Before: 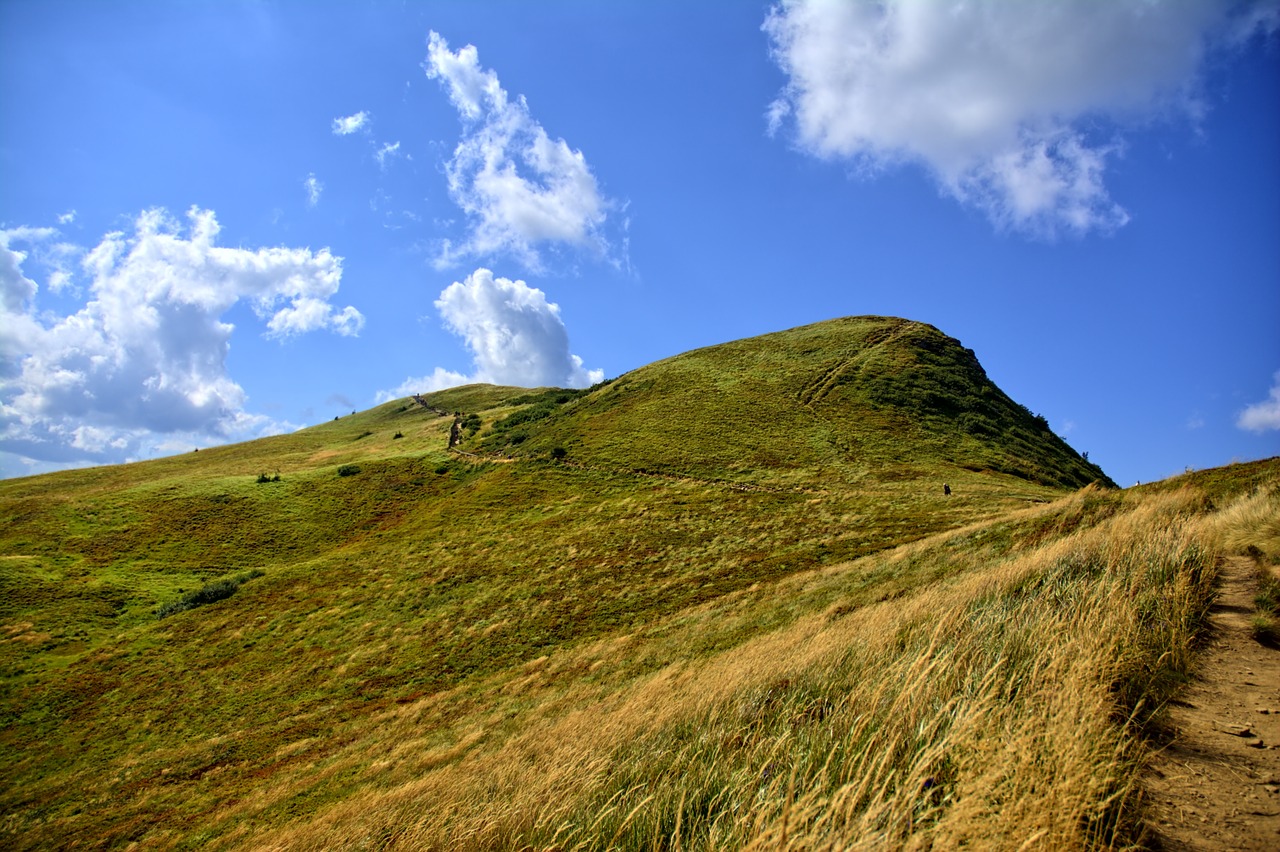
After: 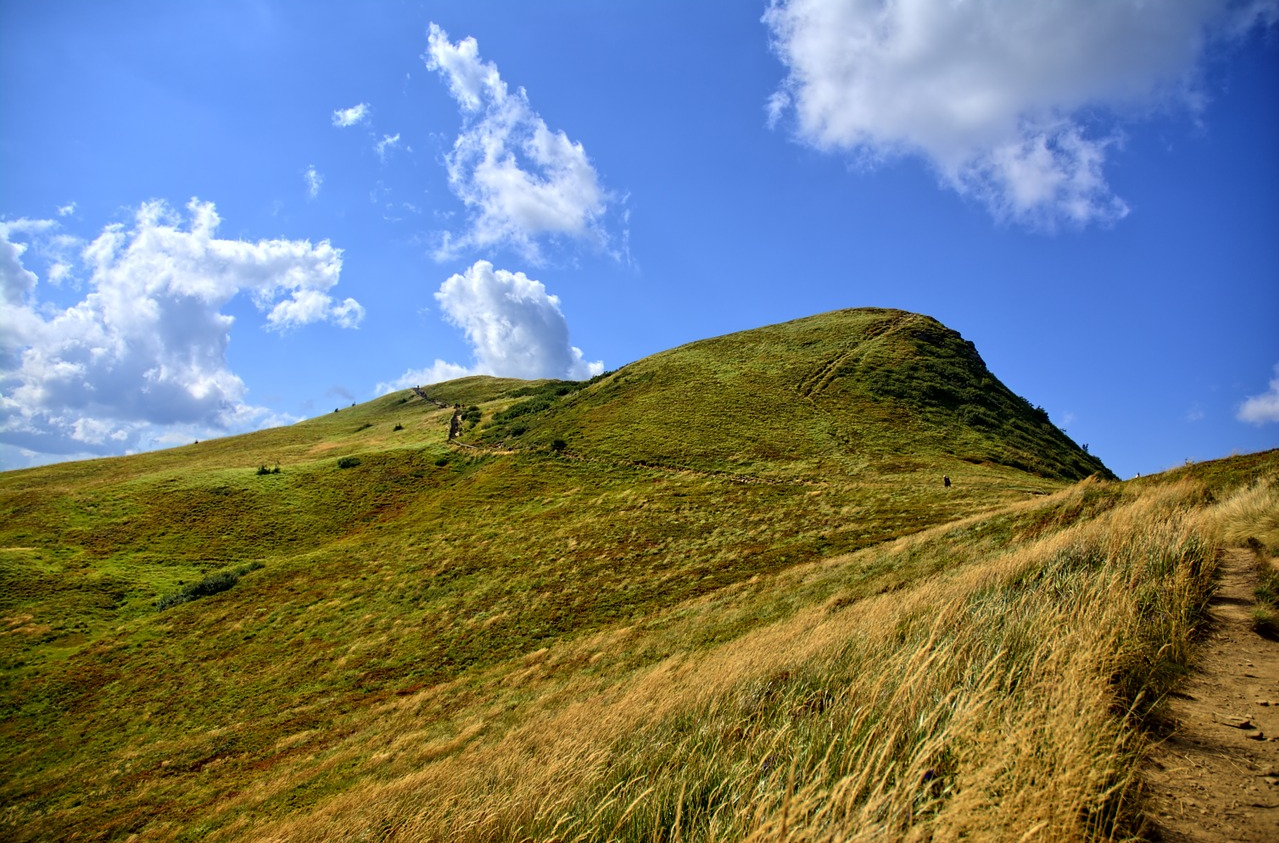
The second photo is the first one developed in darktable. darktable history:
crop: top 0.998%, right 0.053%
